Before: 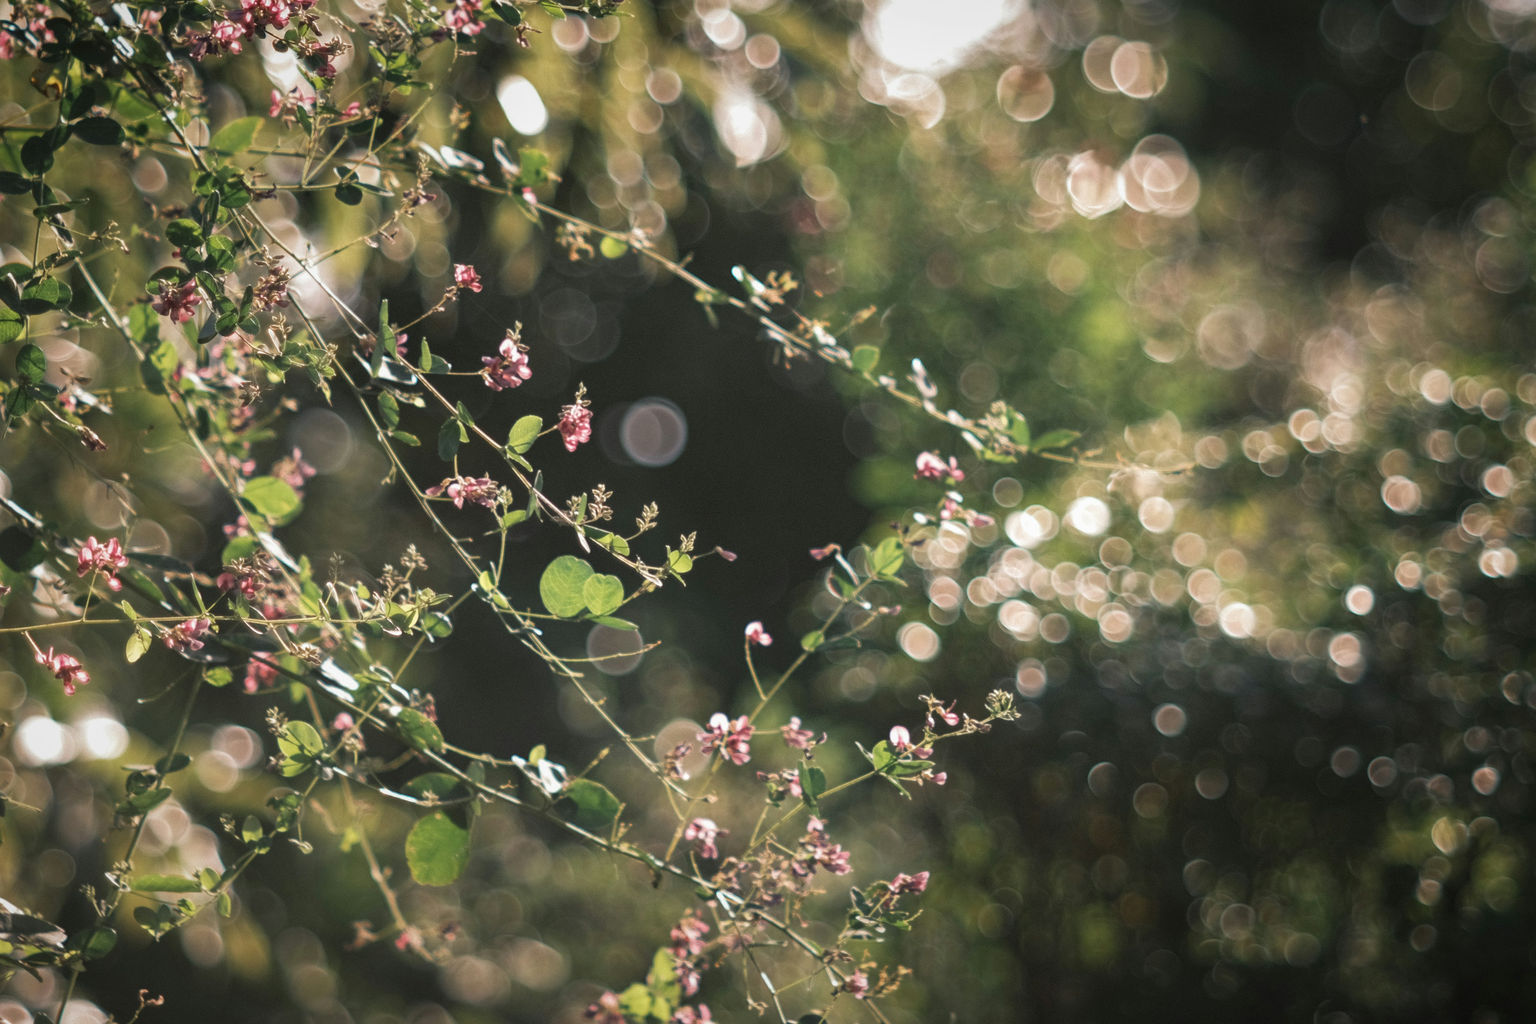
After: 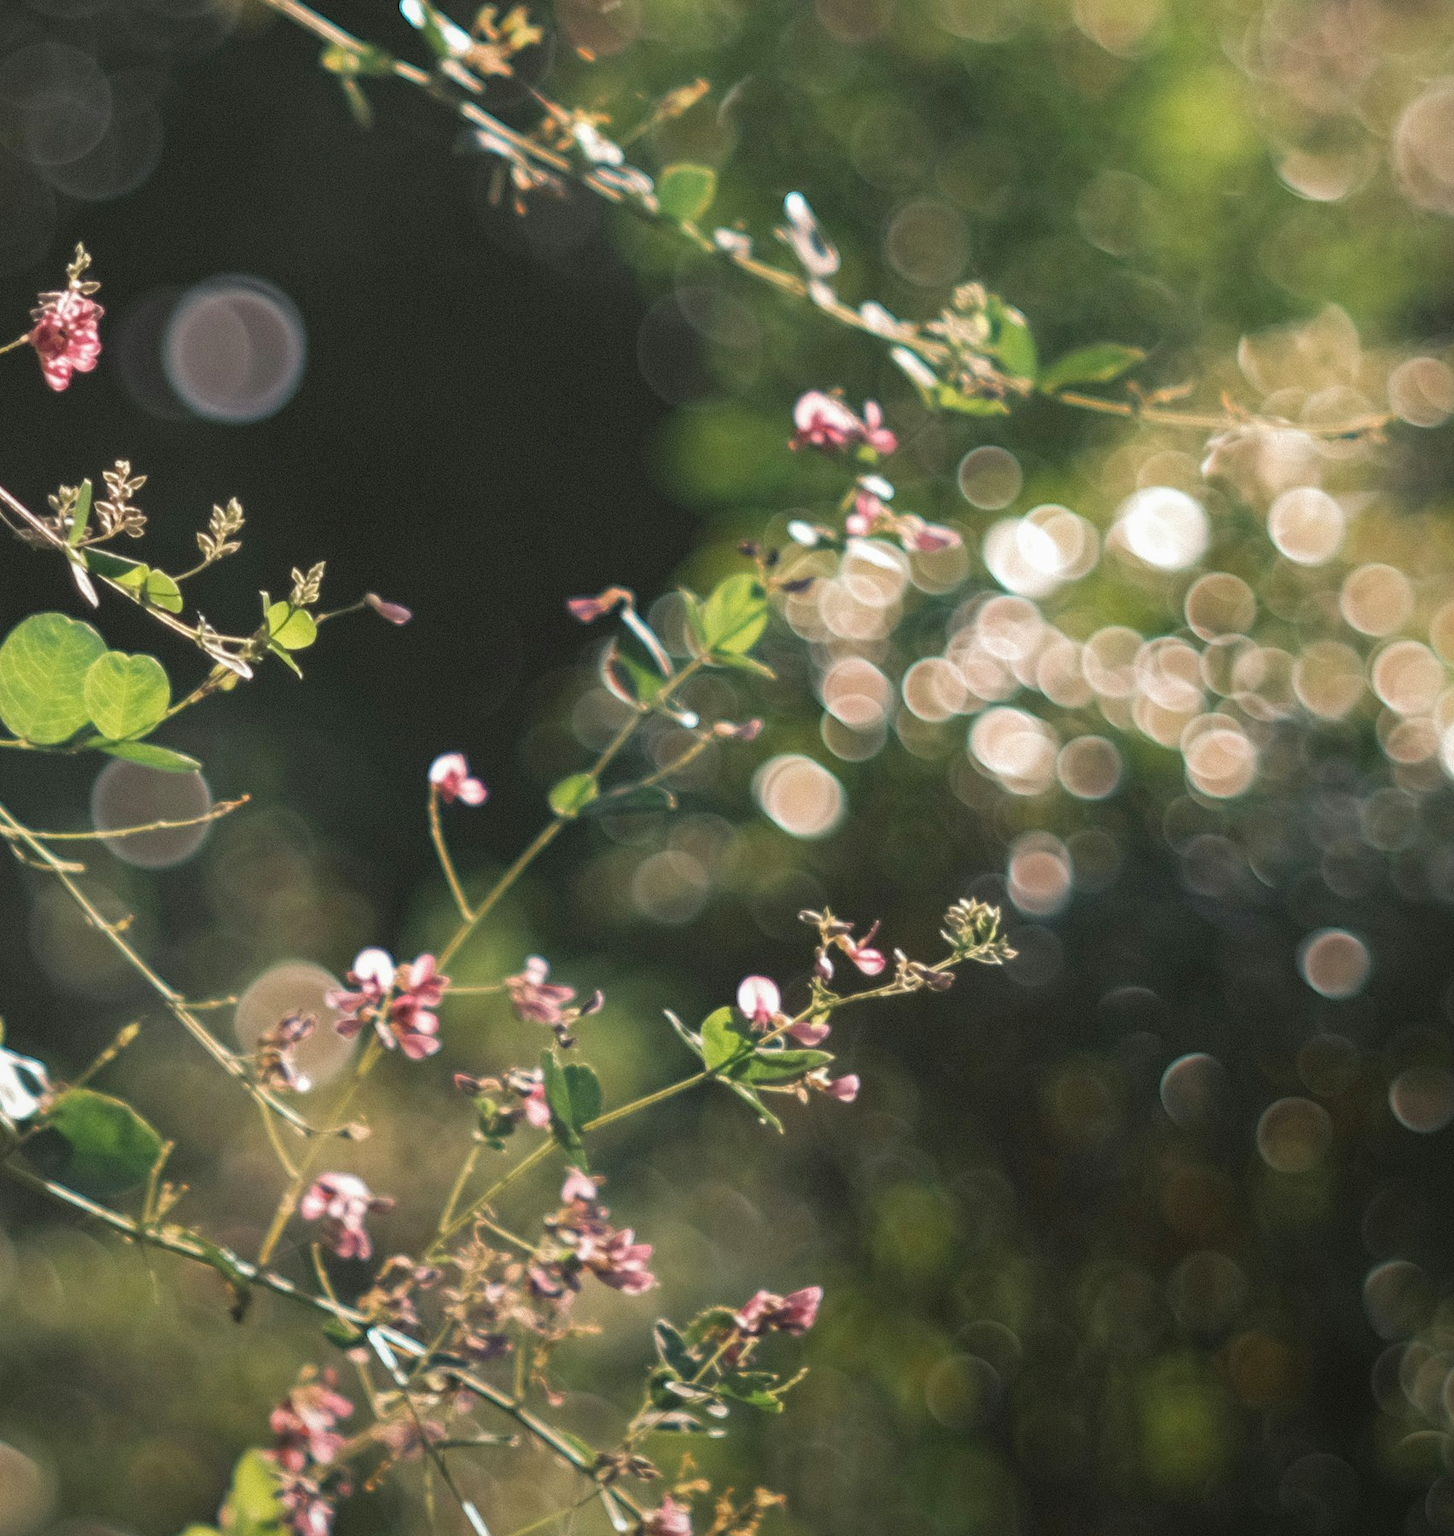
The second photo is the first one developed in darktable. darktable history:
color balance: output saturation 110%
crop: left 35.432%, top 26.233%, right 20.145%, bottom 3.432%
